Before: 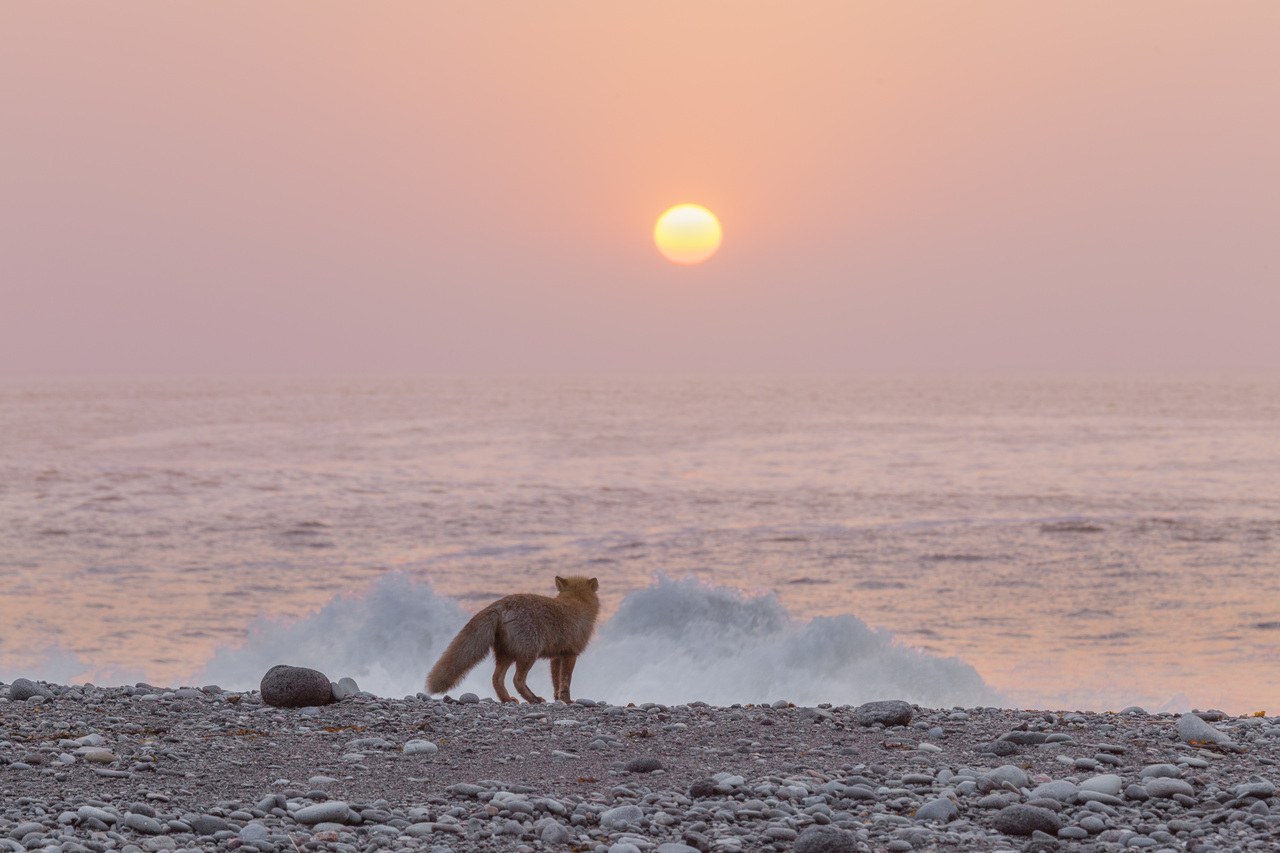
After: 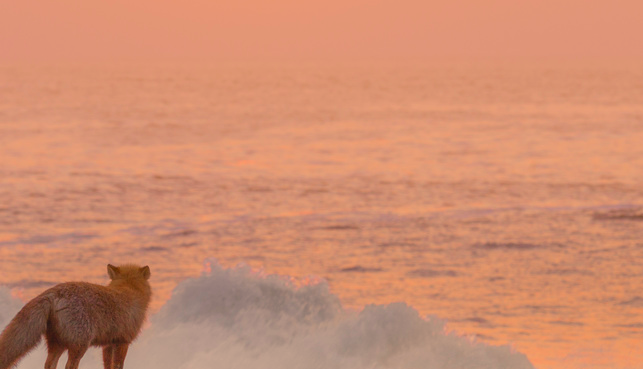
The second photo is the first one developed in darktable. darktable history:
color correction: highlights a* 15, highlights b* 31.55
lowpass: radius 0.1, contrast 0.85, saturation 1.1, unbound 0
white balance: emerald 1
crop: left 35.03%, top 36.625%, right 14.663%, bottom 20.057%
